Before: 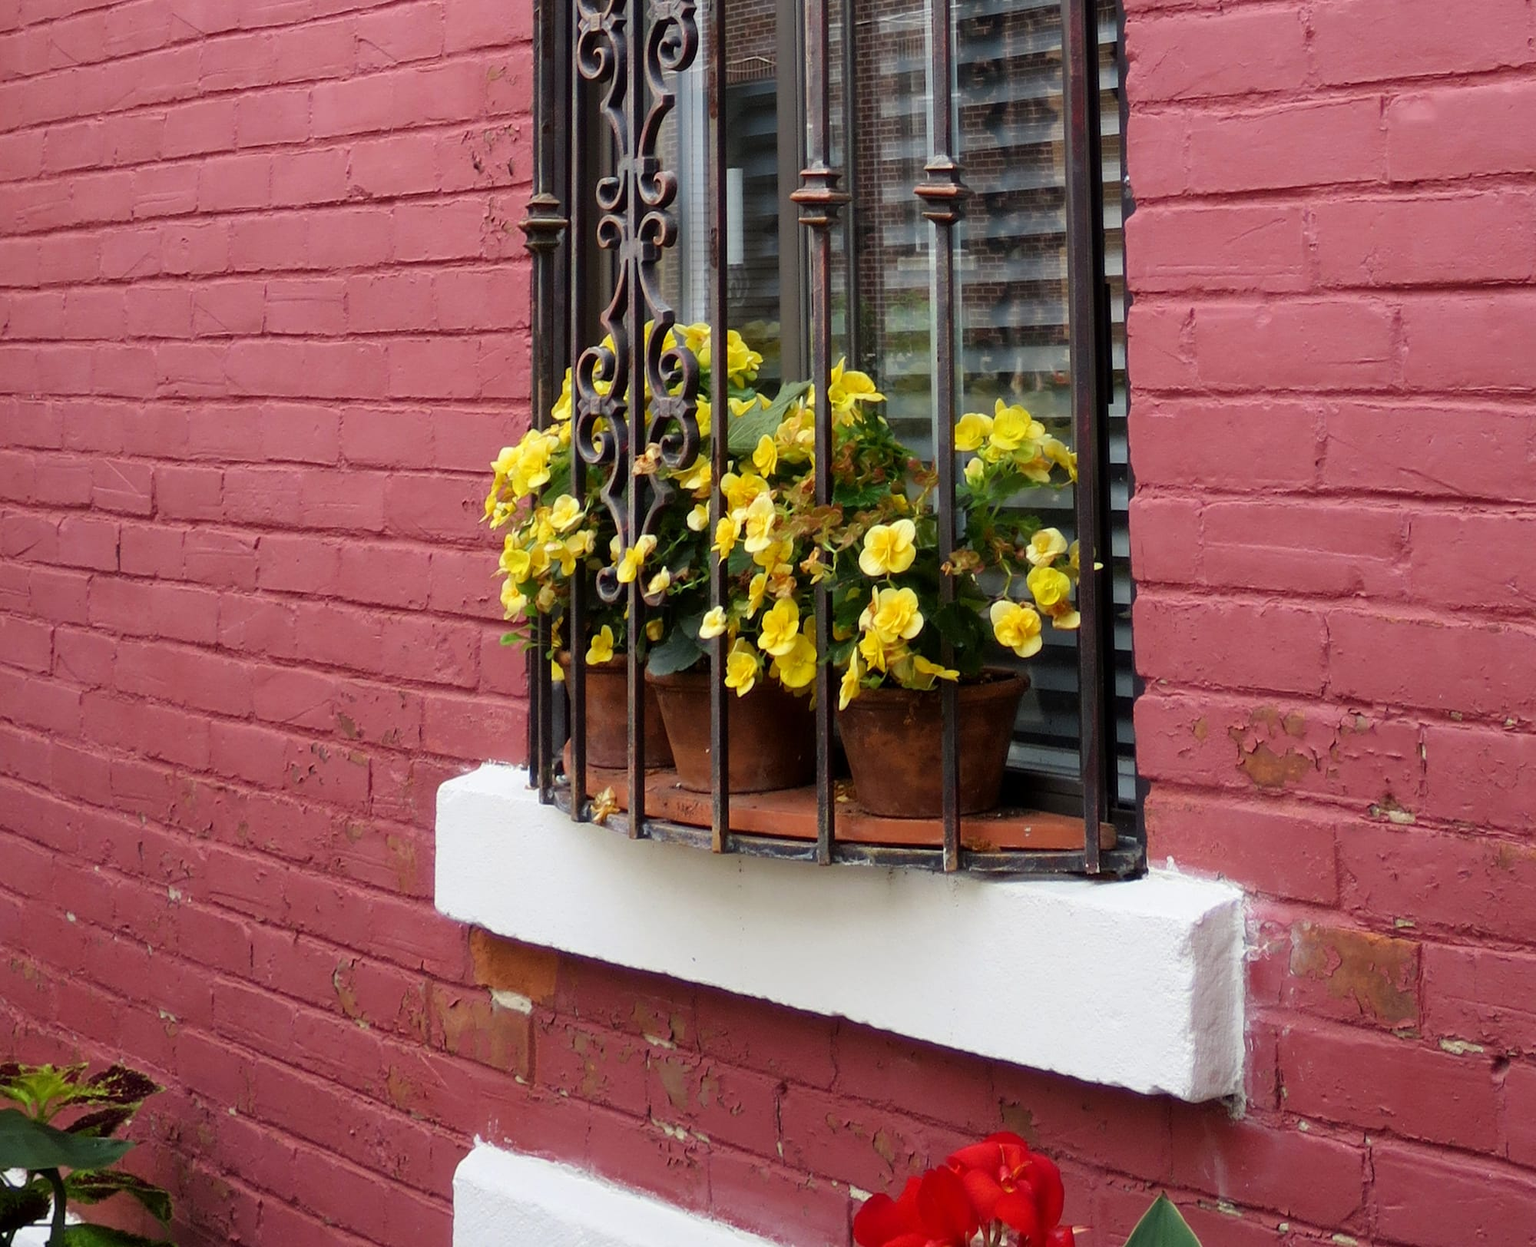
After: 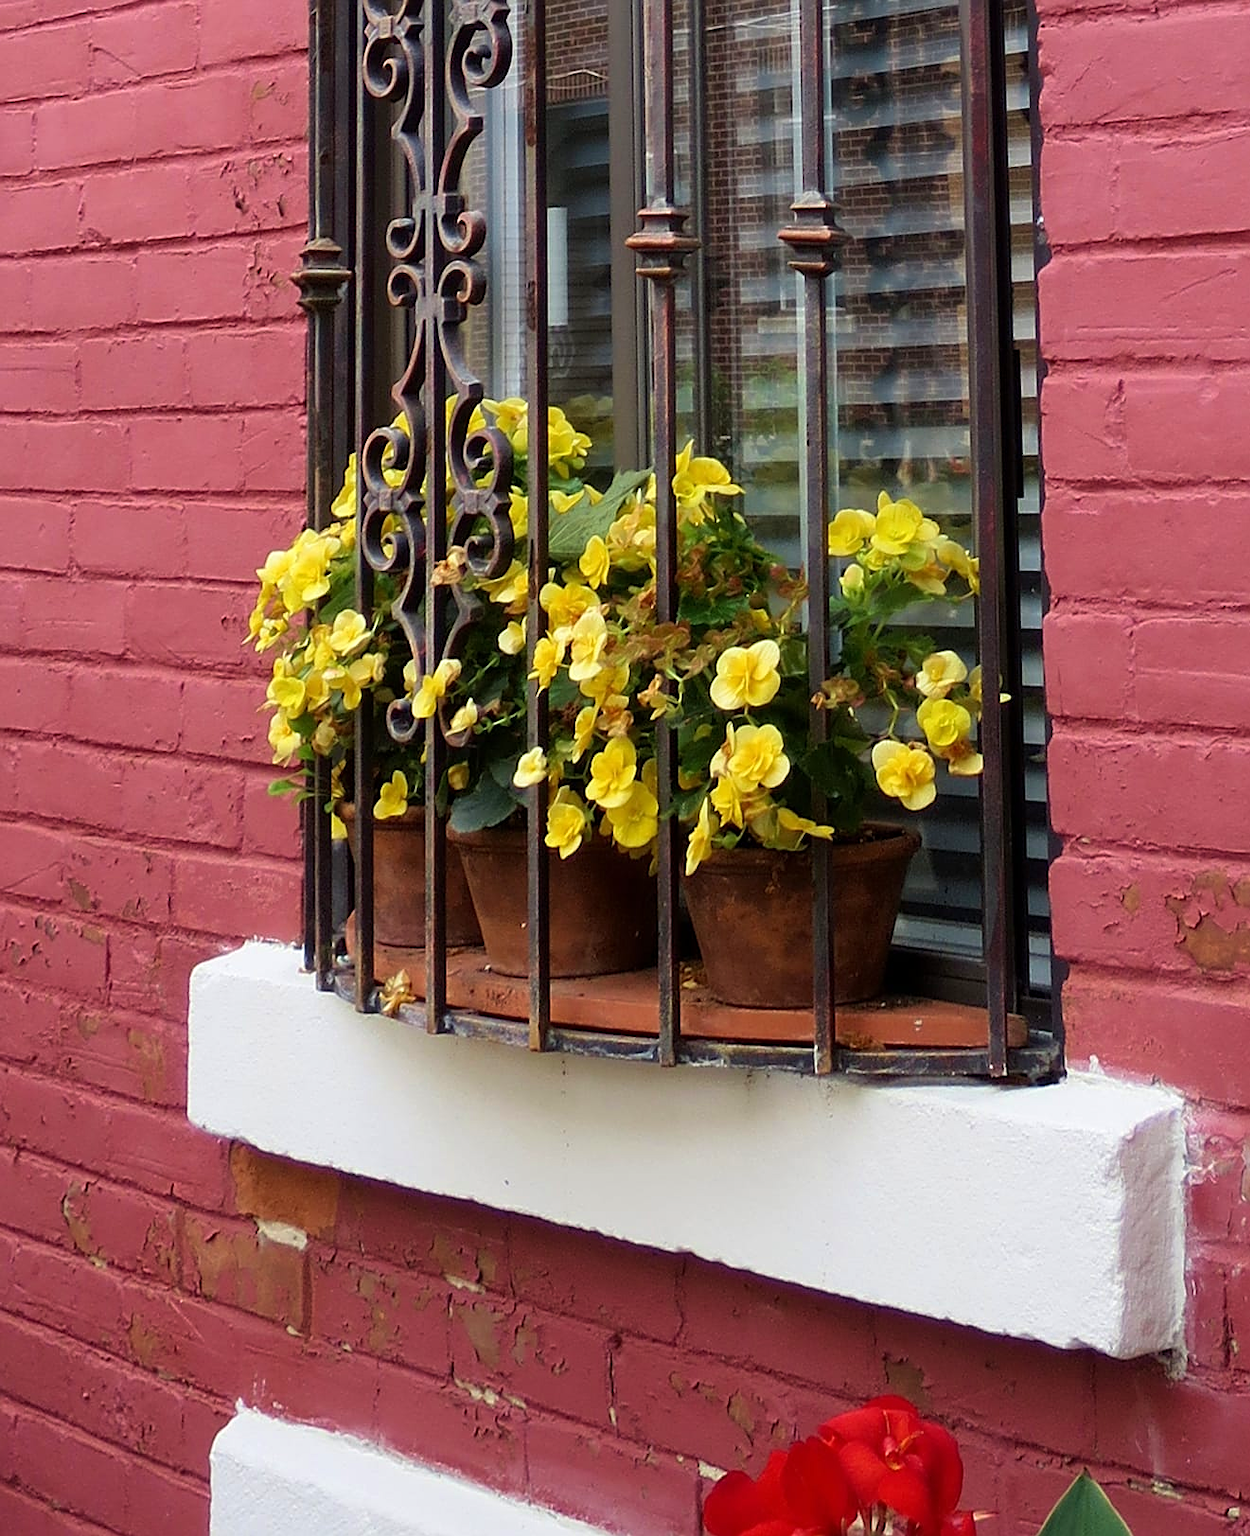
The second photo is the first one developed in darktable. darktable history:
sharpen: on, module defaults
crop and rotate: left 18.442%, right 15.508%
velvia: on, module defaults
